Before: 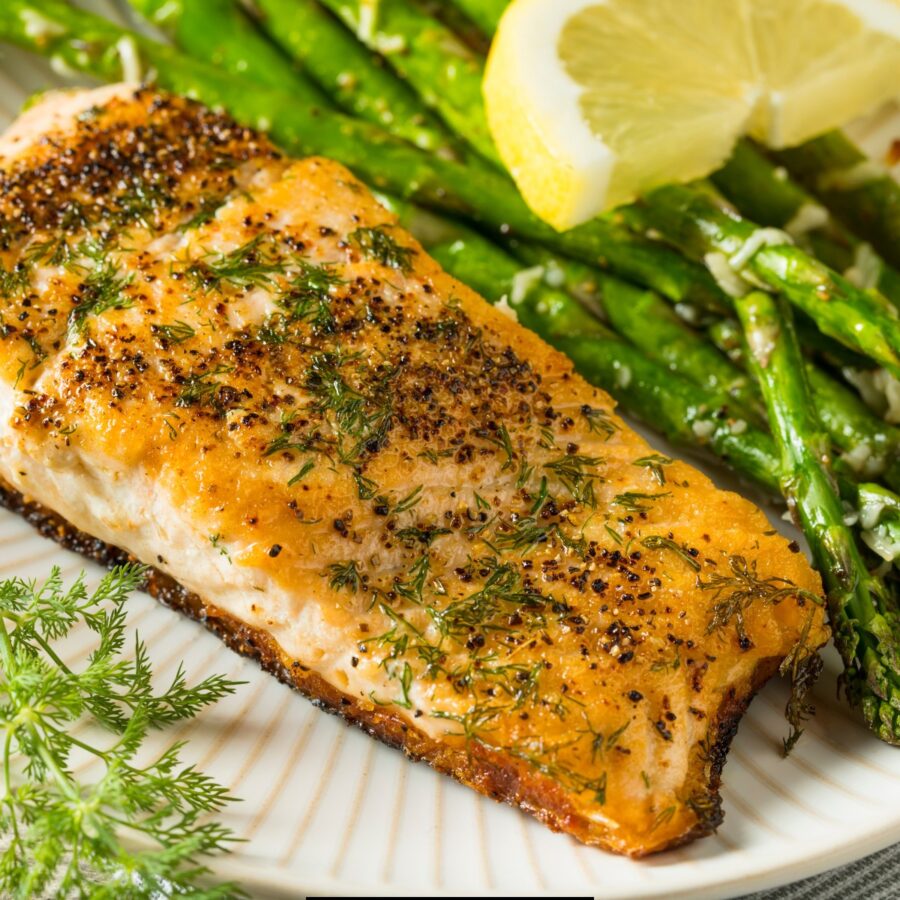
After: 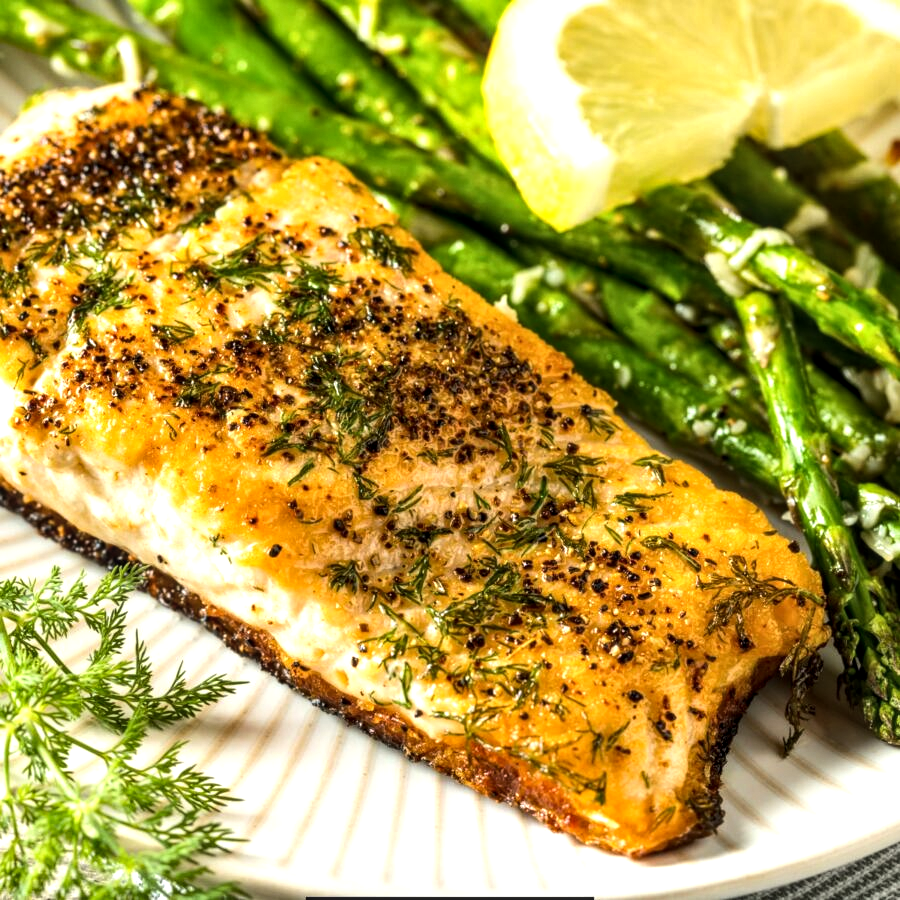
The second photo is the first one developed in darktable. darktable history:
tone equalizer: -8 EV -0.75 EV, -7 EV -0.7 EV, -6 EV -0.6 EV, -5 EV -0.4 EV, -3 EV 0.4 EV, -2 EV 0.6 EV, -1 EV 0.7 EV, +0 EV 0.75 EV, edges refinement/feathering 500, mask exposure compensation -1.57 EV, preserve details no
local contrast: detail 130%
exposure: black level correction 0.001, compensate highlight preservation false
